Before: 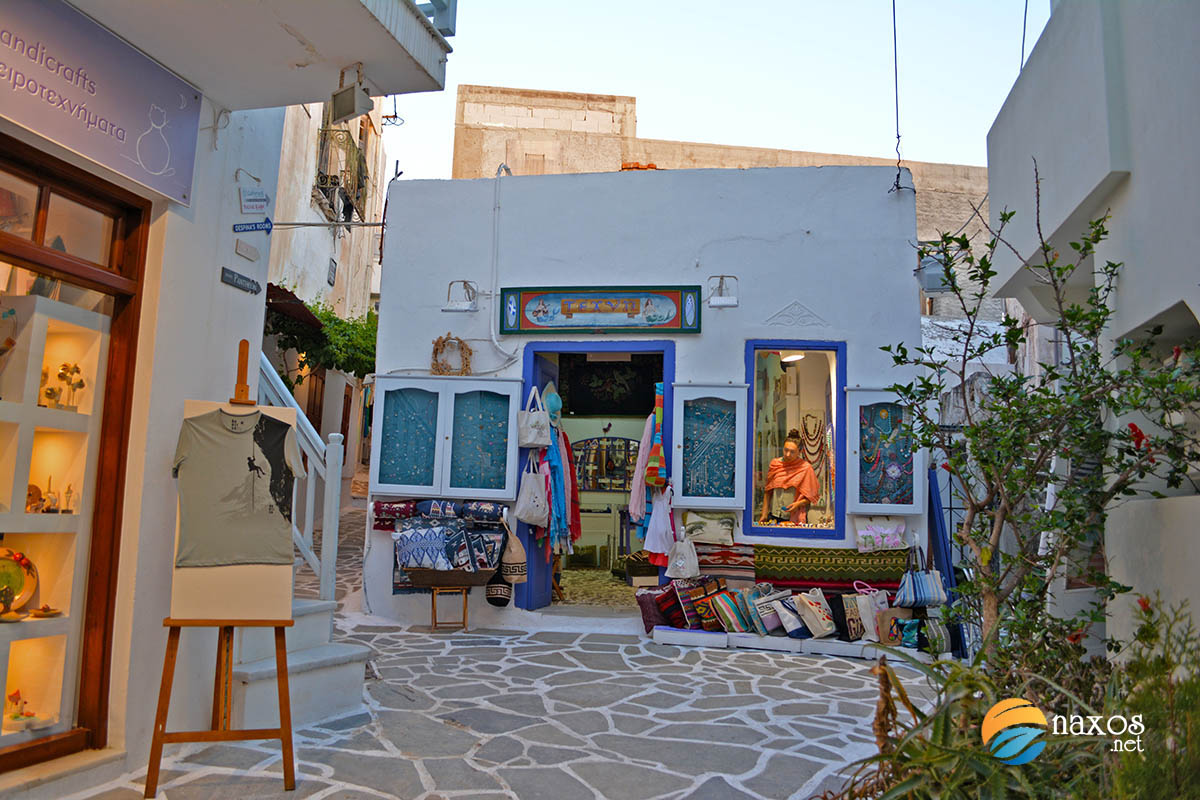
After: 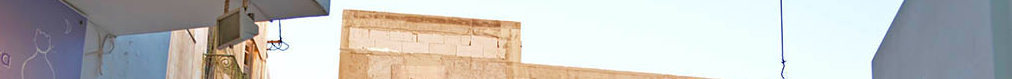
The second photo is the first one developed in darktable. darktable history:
velvia: on, module defaults
crop and rotate: left 9.644%, top 9.491%, right 6.021%, bottom 80.509%
